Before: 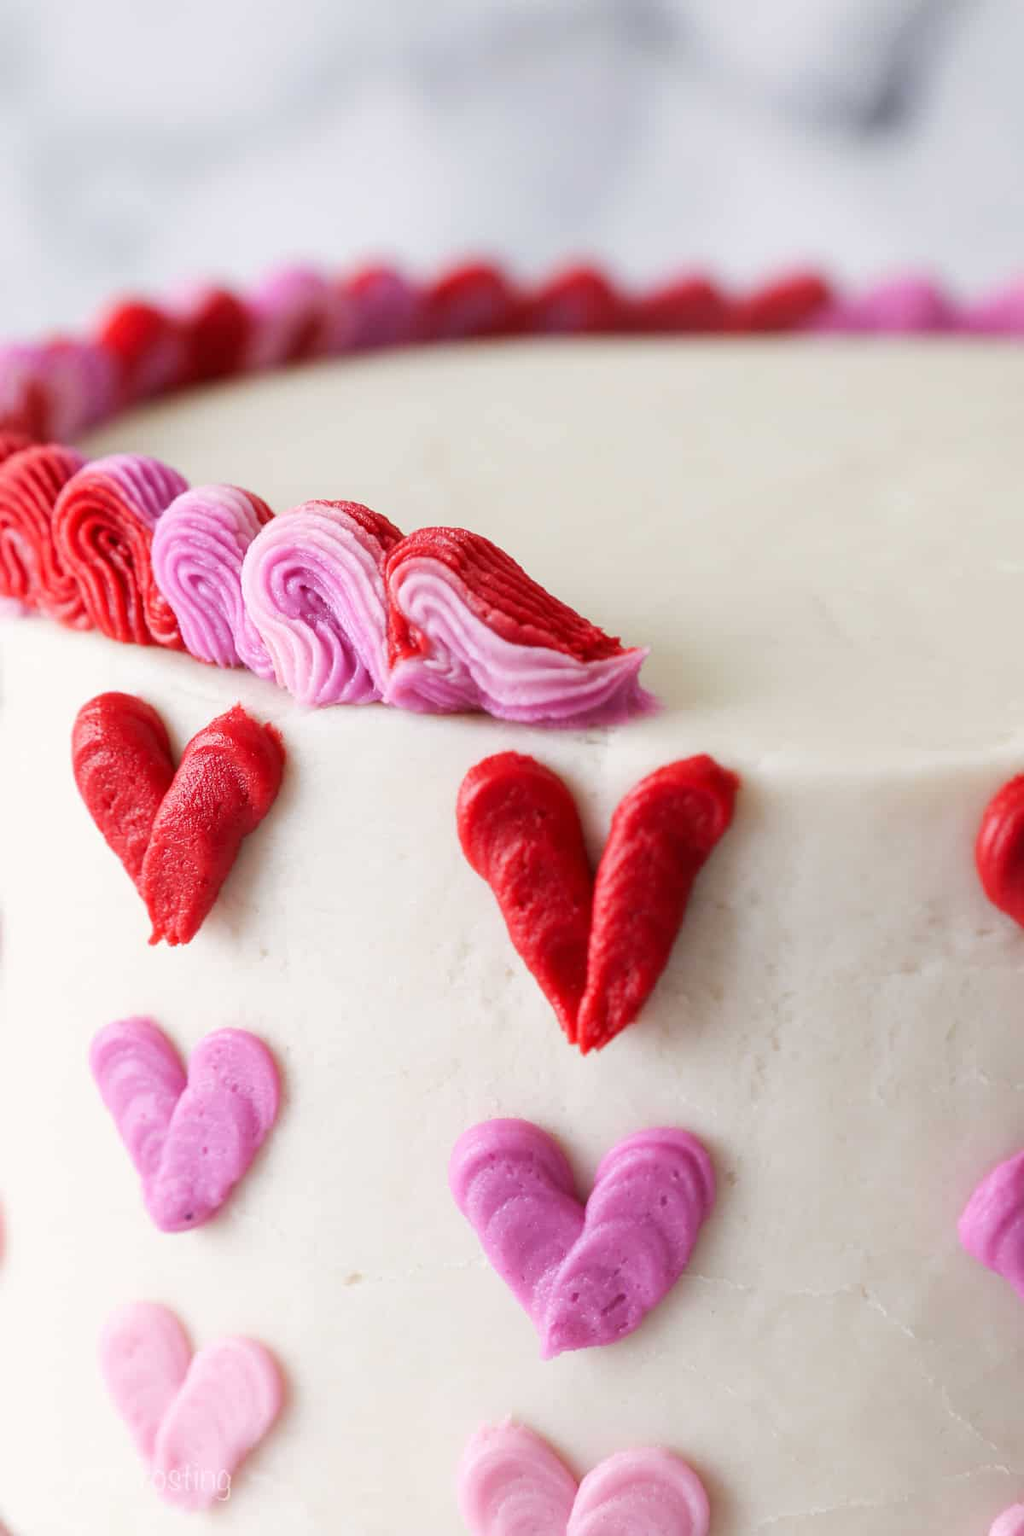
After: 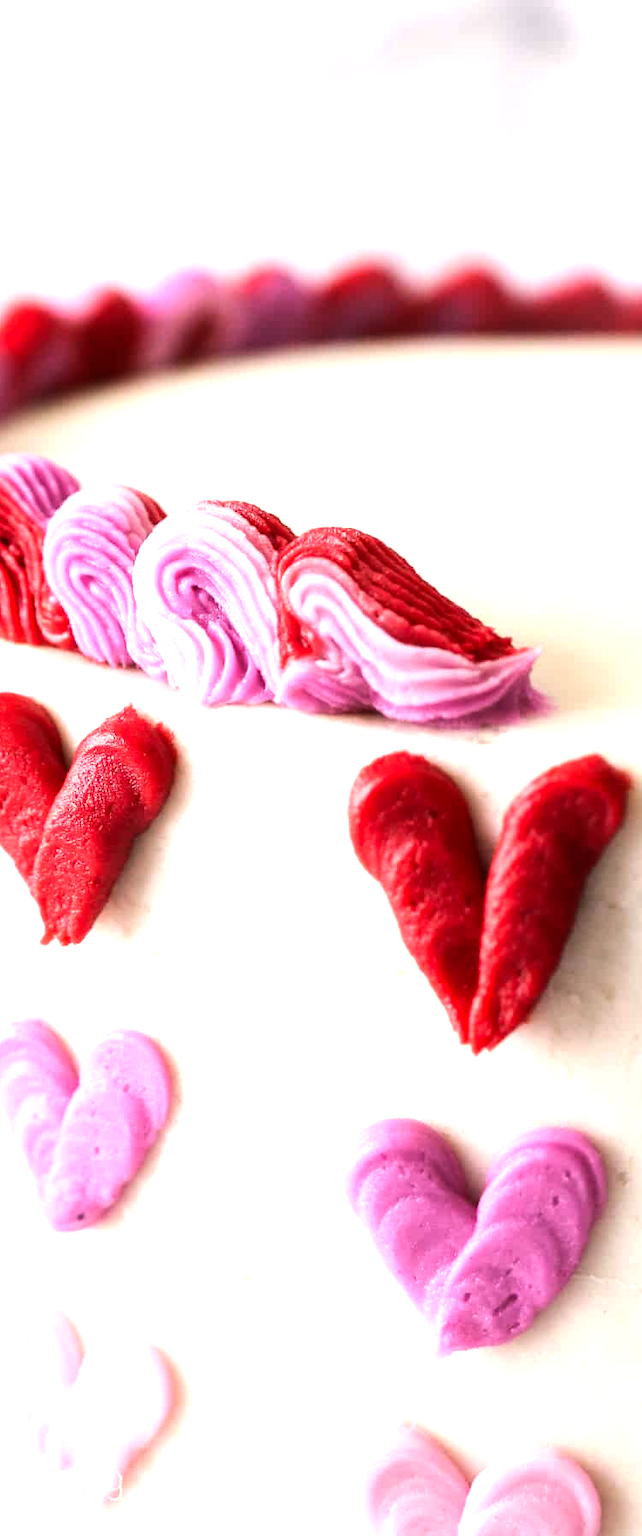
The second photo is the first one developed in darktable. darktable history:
crop: left 10.644%, right 26.528%
white balance: emerald 1
tone equalizer: -8 EV -1.08 EV, -7 EV -1.01 EV, -6 EV -0.867 EV, -5 EV -0.578 EV, -3 EV 0.578 EV, -2 EV 0.867 EV, -1 EV 1.01 EV, +0 EV 1.08 EV, edges refinement/feathering 500, mask exposure compensation -1.57 EV, preserve details no
color correction: highlights a* 3.84, highlights b* 5.07
